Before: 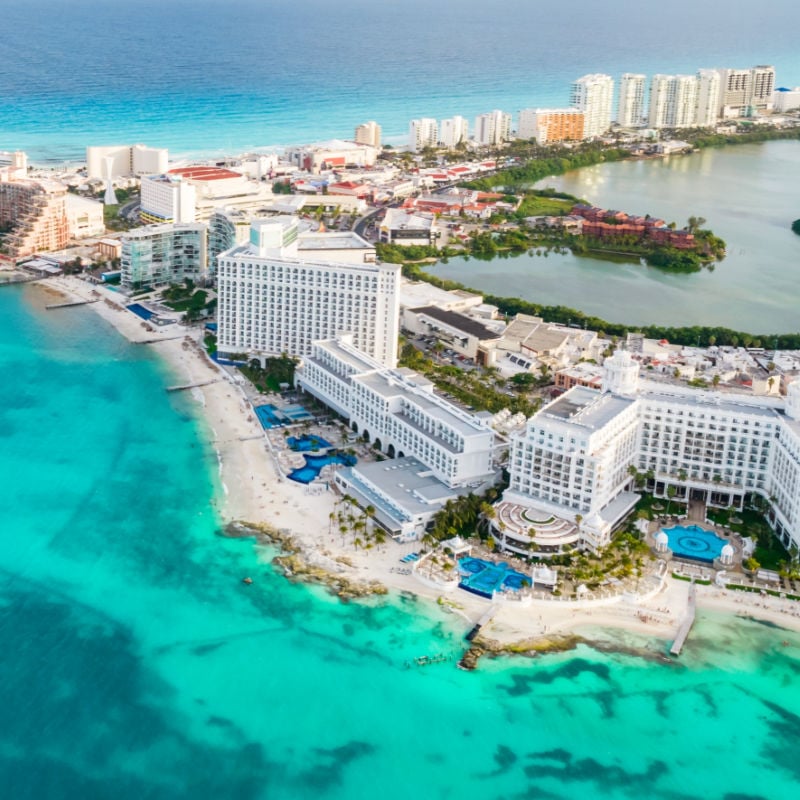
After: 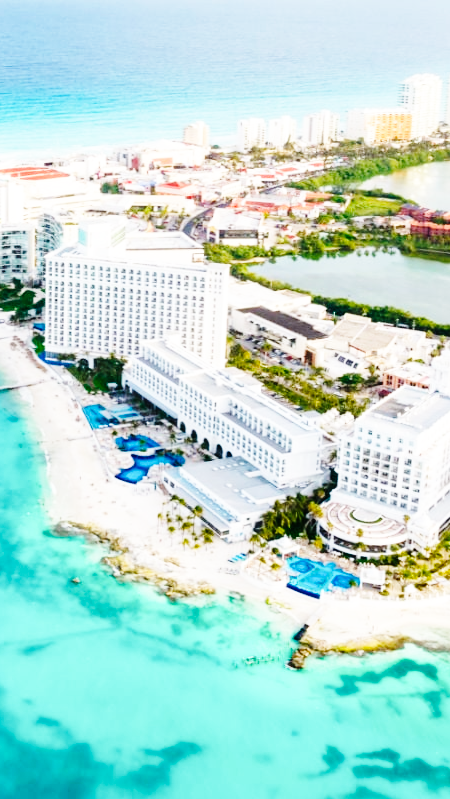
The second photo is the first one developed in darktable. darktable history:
base curve: curves: ch0 [(0, 0) (0, 0) (0.002, 0.001) (0.008, 0.003) (0.019, 0.011) (0.037, 0.037) (0.064, 0.11) (0.102, 0.232) (0.152, 0.379) (0.216, 0.524) (0.296, 0.665) (0.394, 0.789) (0.512, 0.881) (0.651, 0.945) (0.813, 0.986) (1, 1)], preserve colors none
crop: left 21.618%, right 22.008%, bottom 0.012%
